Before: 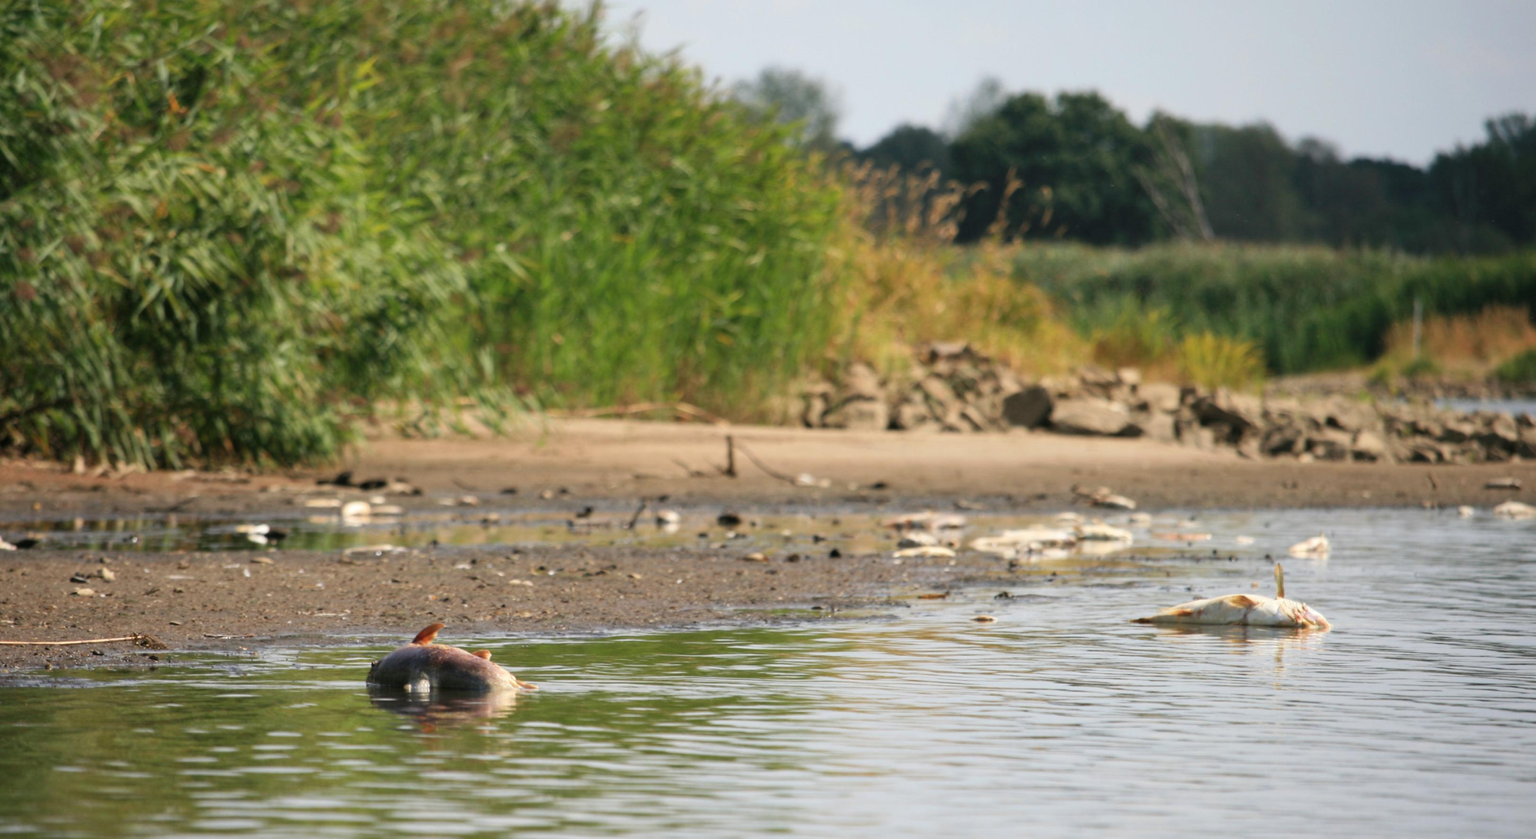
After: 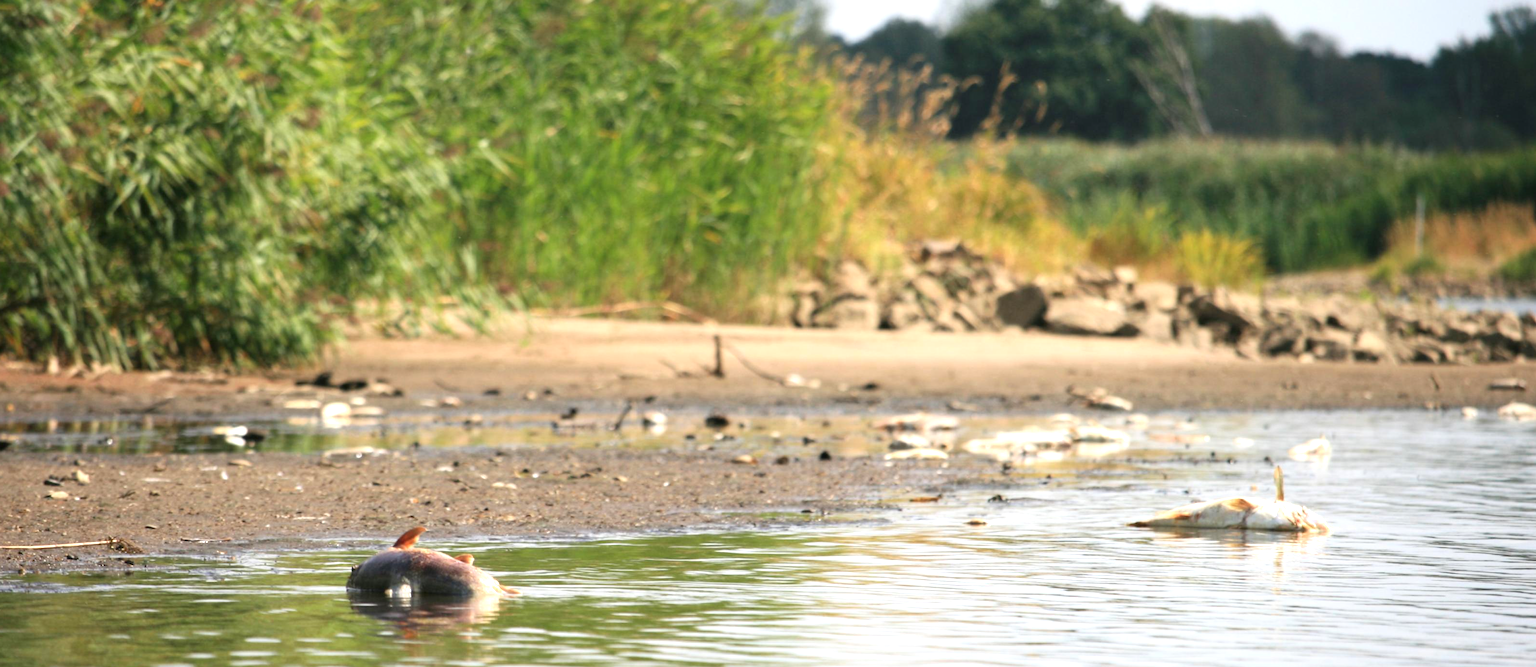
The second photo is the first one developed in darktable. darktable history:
exposure: black level correction 0, exposure 0.7 EV, compensate exposure bias true, compensate highlight preservation false
crop and rotate: left 1.814%, top 12.818%, right 0.25%, bottom 9.225%
shadows and highlights: shadows -30, highlights 30
